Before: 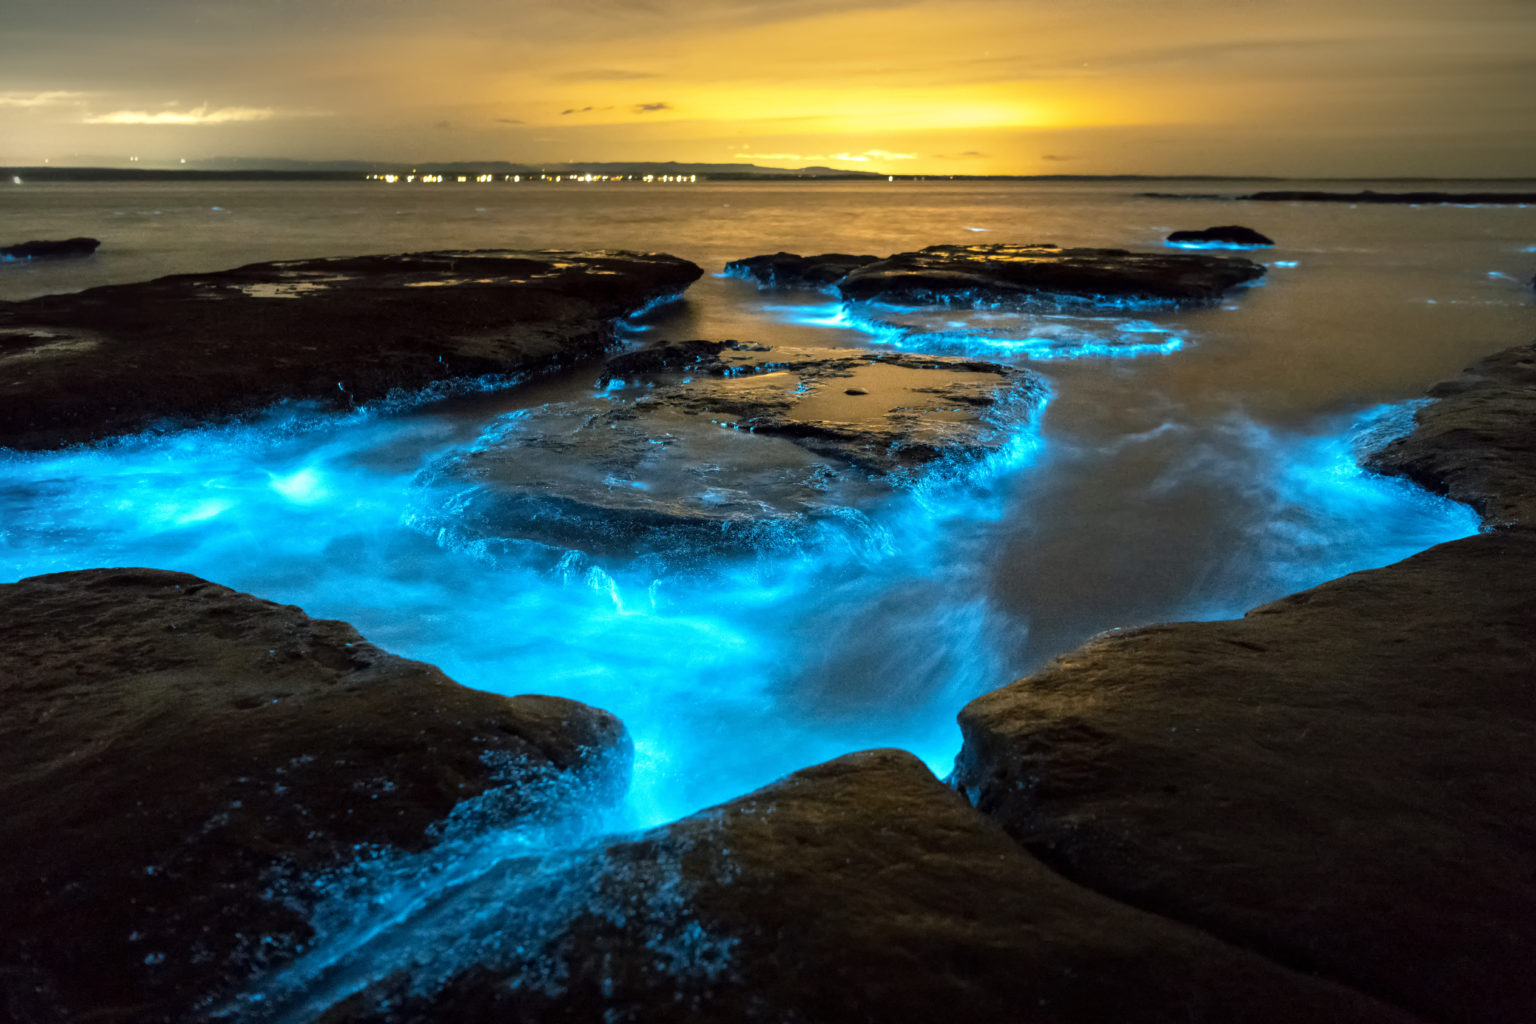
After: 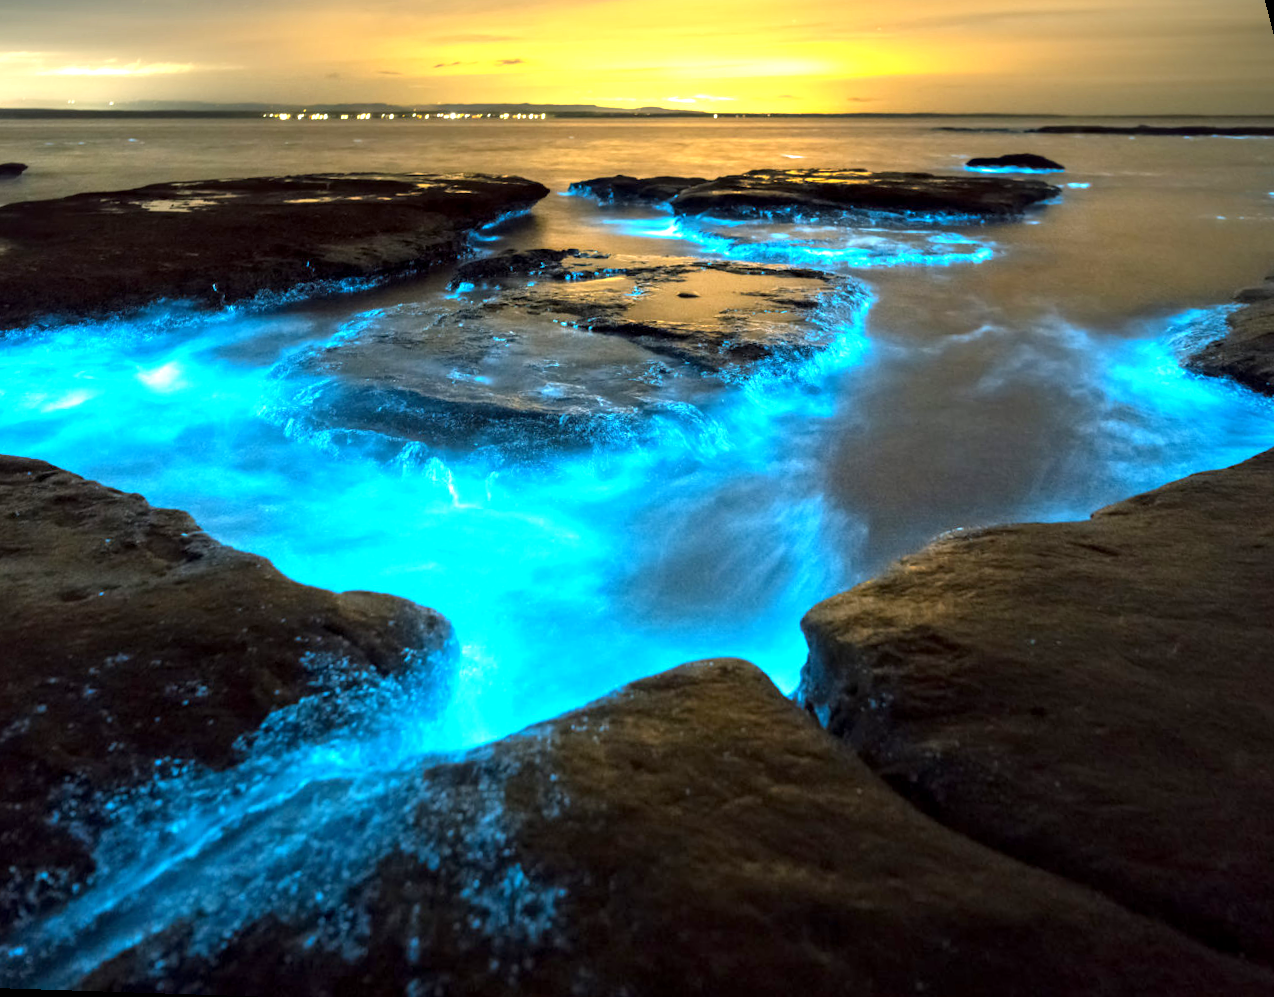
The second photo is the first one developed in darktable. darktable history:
exposure: black level correction 0.001, exposure 0.5 EV, compensate exposure bias true, compensate highlight preservation false
rotate and perspective: rotation 0.72°, lens shift (vertical) -0.352, lens shift (horizontal) -0.051, crop left 0.152, crop right 0.859, crop top 0.019, crop bottom 0.964
